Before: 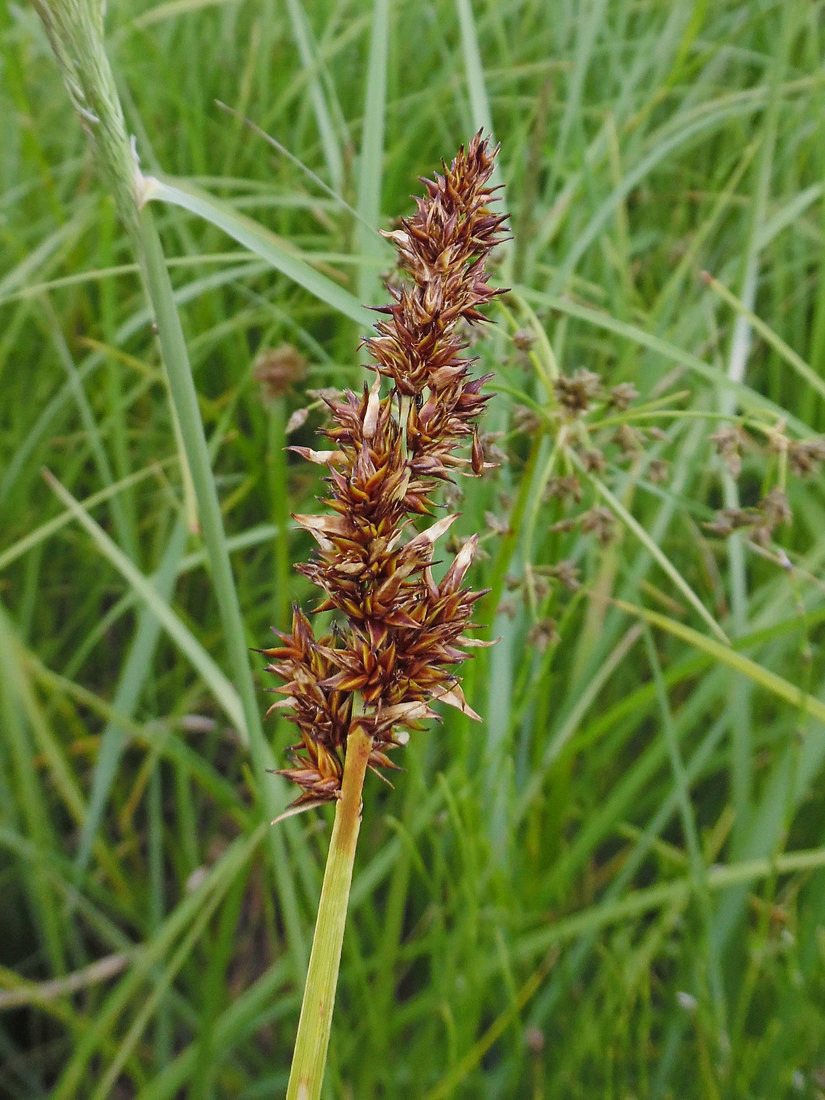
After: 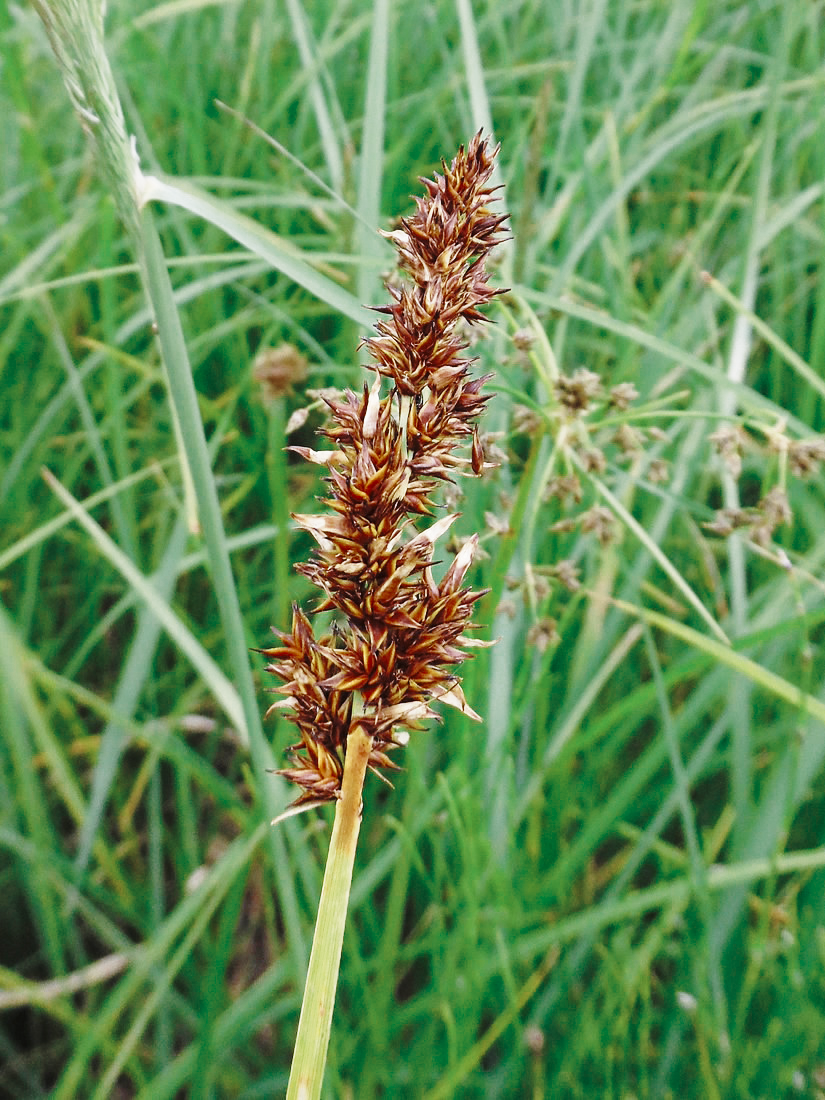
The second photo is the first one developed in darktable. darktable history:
color zones: curves: ch0 [(0, 0.5) (0.125, 0.4) (0.25, 0.5) (0.375, 0.4) (0.5, 0.4) (0.625, 0.35) (0.75, 0.35) (0.875, 0.5)]; ch1 [(0, 0.35) (0.125, 0.45) (0.25, 0.35) (0.375, 0.35) (0.5, 0.35) (0.625, 0.35) (0.75, 0.45) (0.875, 0.35)]; ch2 [(0, 0.6) (0.125, 0.5) (0.25, 0.5) (0.375, 0.6) (0.5, 0.6) (0.625, 0.5) (0.75, 0.5) (0.875, 0.5)]
base curve: curves: ch0 [(0, 0) (0.028, 0.03) (0.121, 0.232) (0.46, 0.748) (0.859, 0.968) (1, 1)], preserve colors none
